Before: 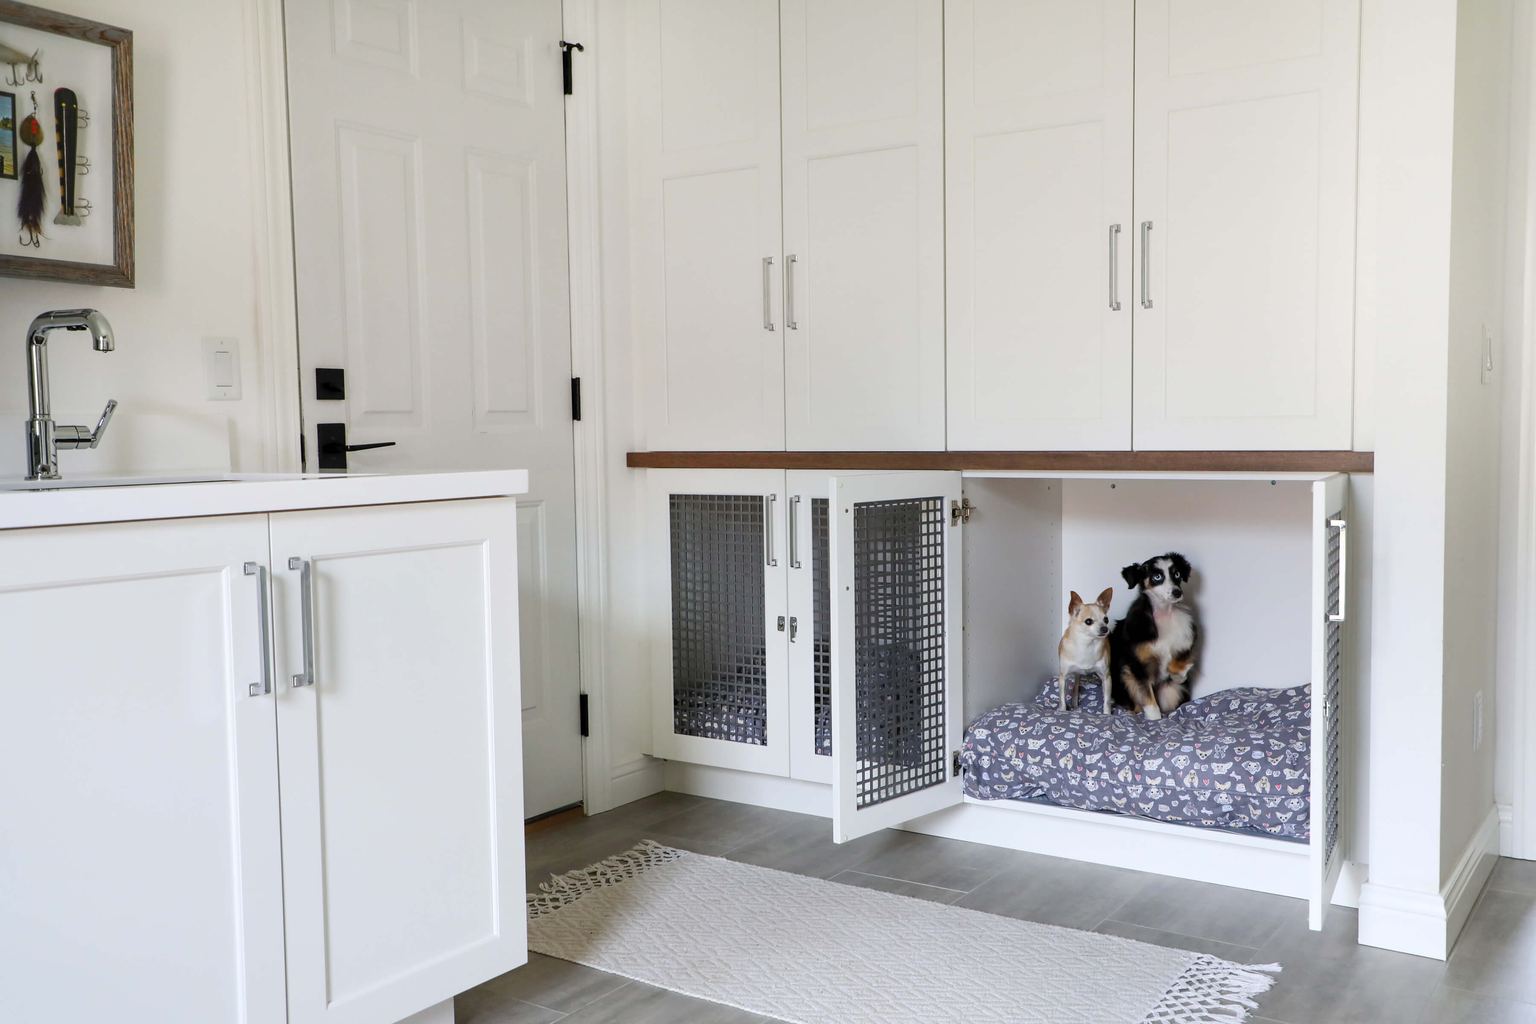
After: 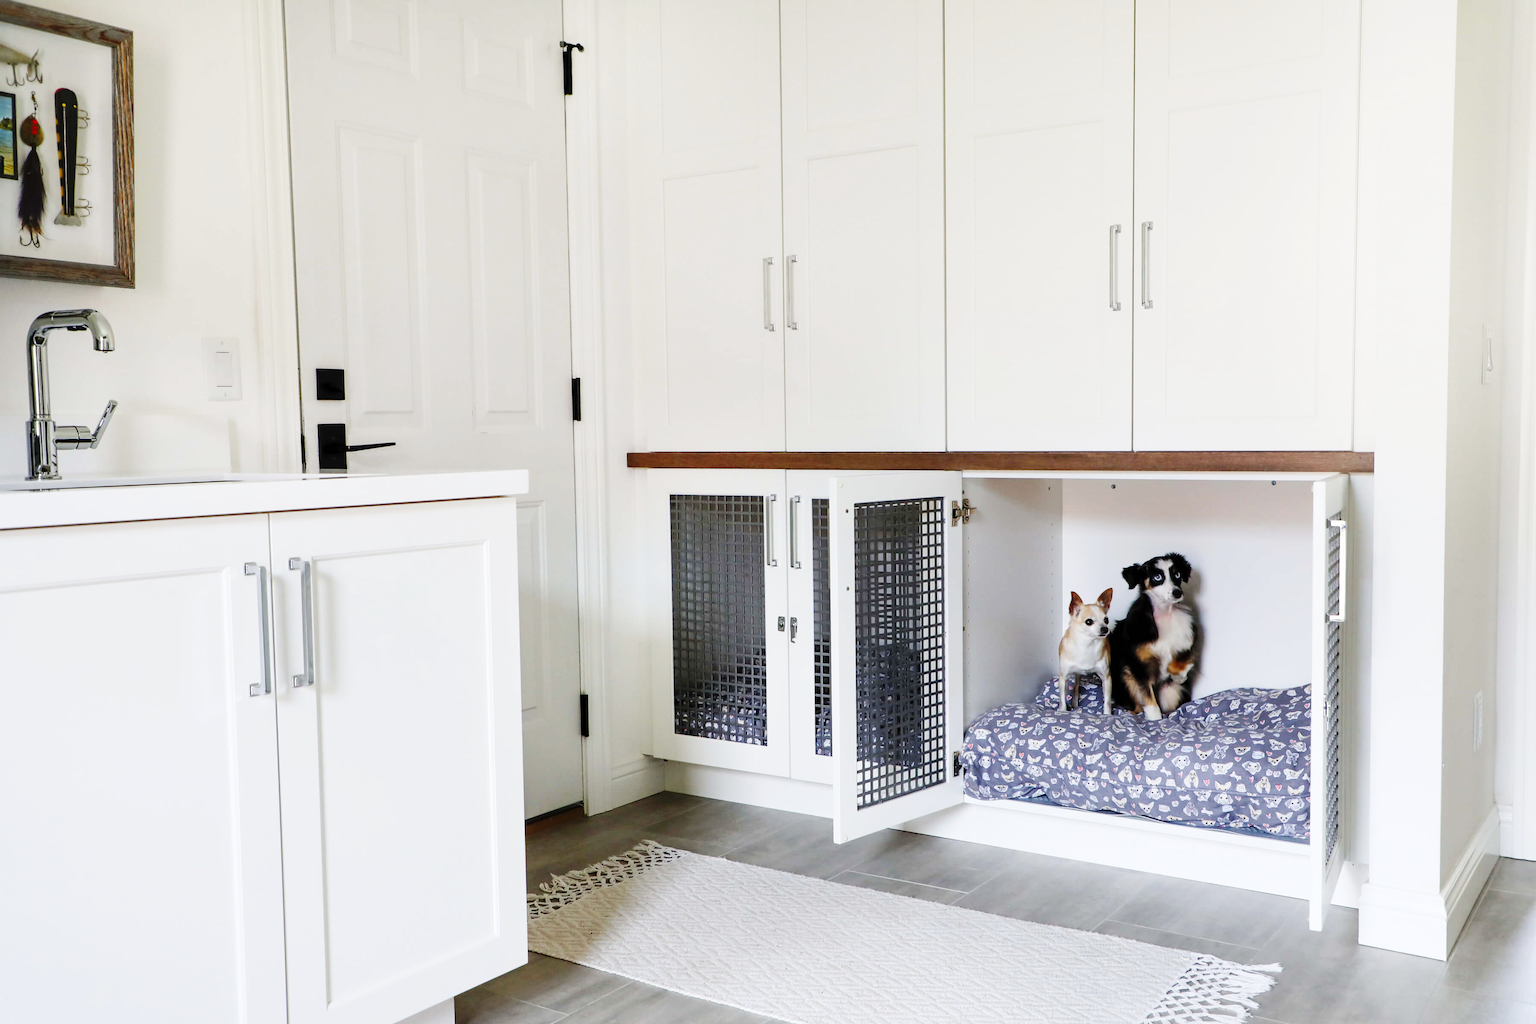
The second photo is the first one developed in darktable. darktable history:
tone equalizer: on, module defaults
base curve: curves: ch0 [(0, 0) (0.036, 0.025) (0.121, 0.166) (0.206, 0.329) (0.605, 0.79) (1, 1)], preserve colors none
